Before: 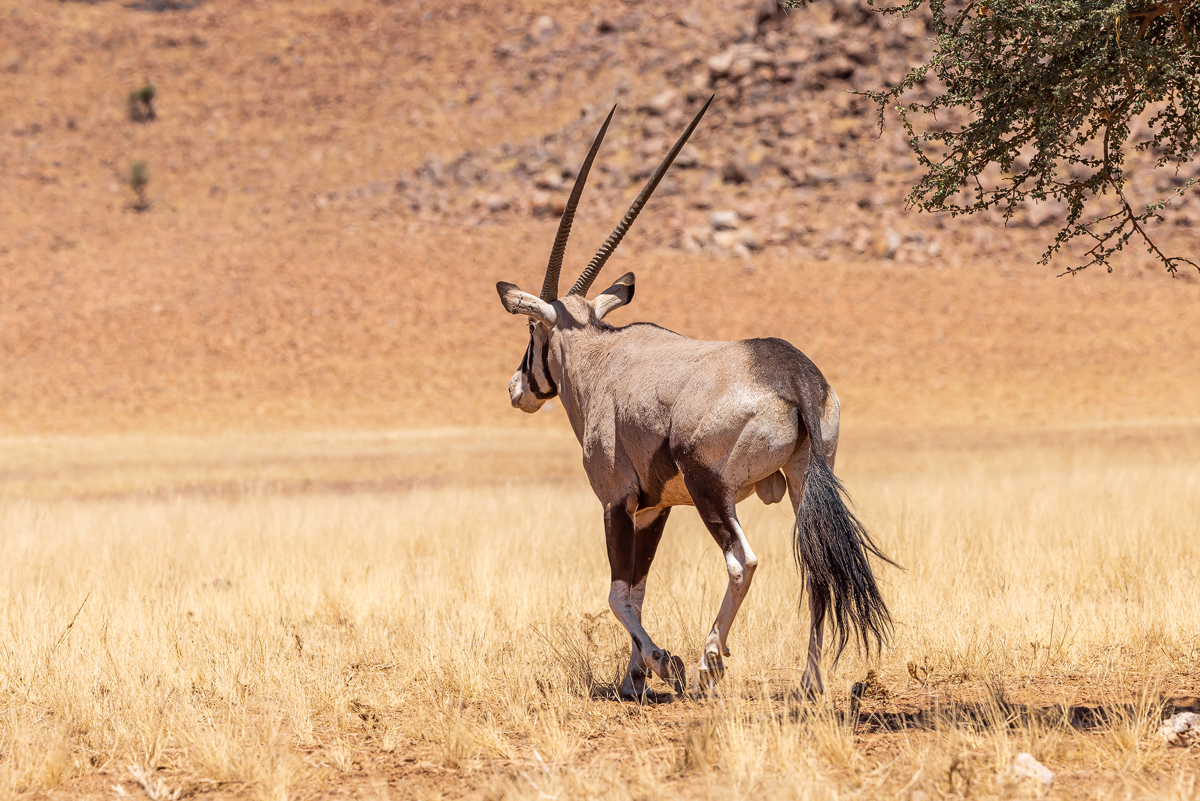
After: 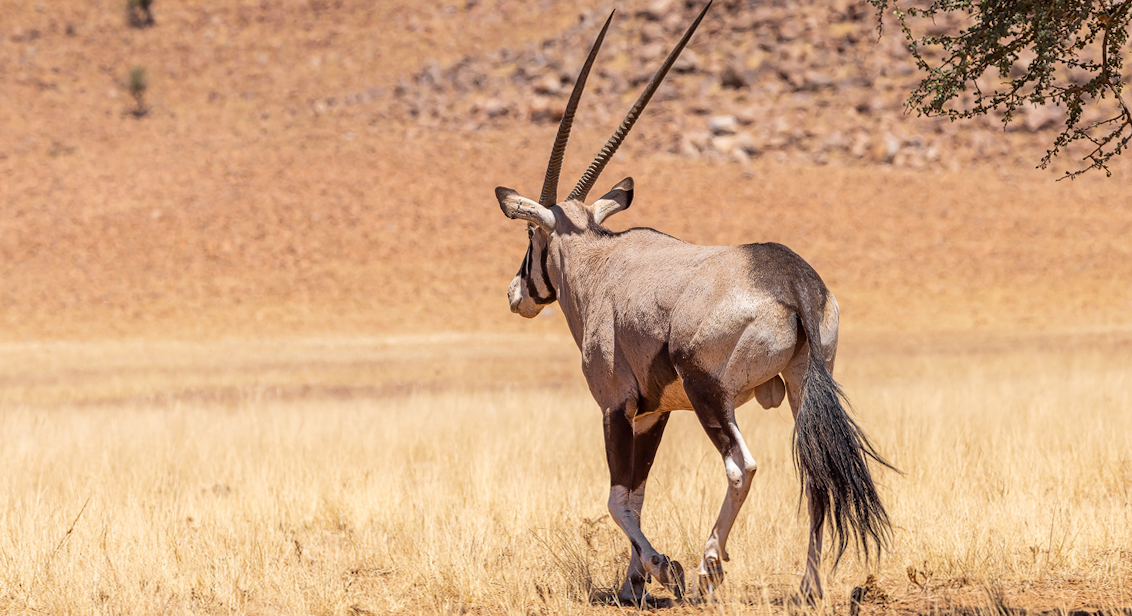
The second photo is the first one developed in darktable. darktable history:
crop and rotate: angle 0.09°, top 11.858%, right 5.438%, bottom 10.97%
